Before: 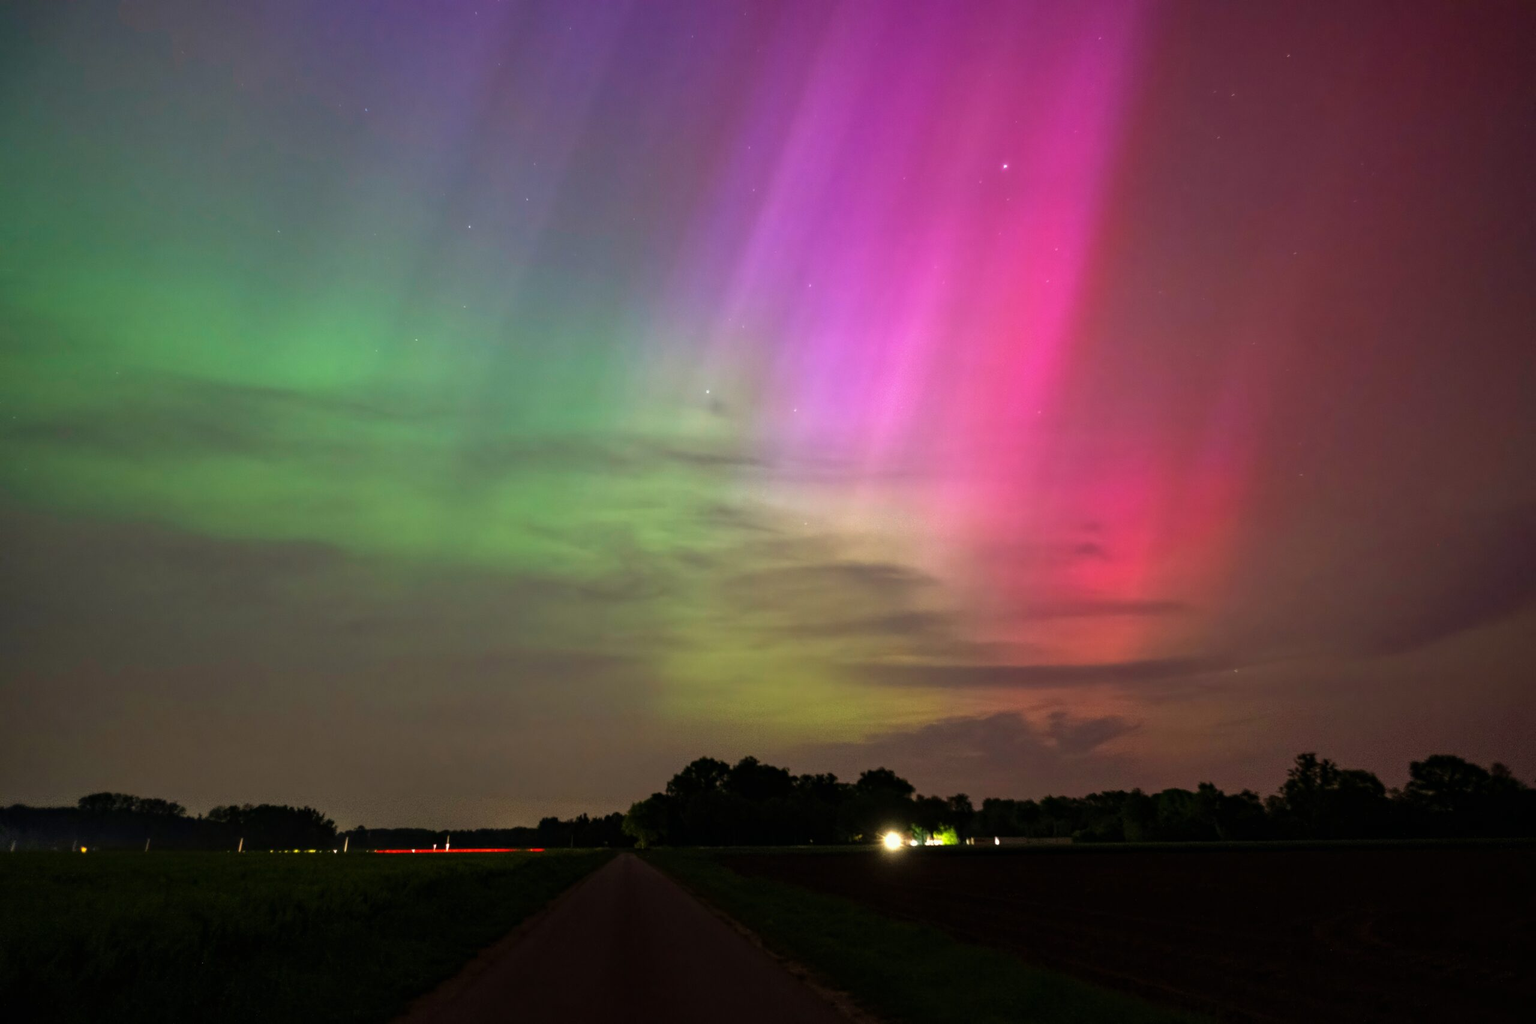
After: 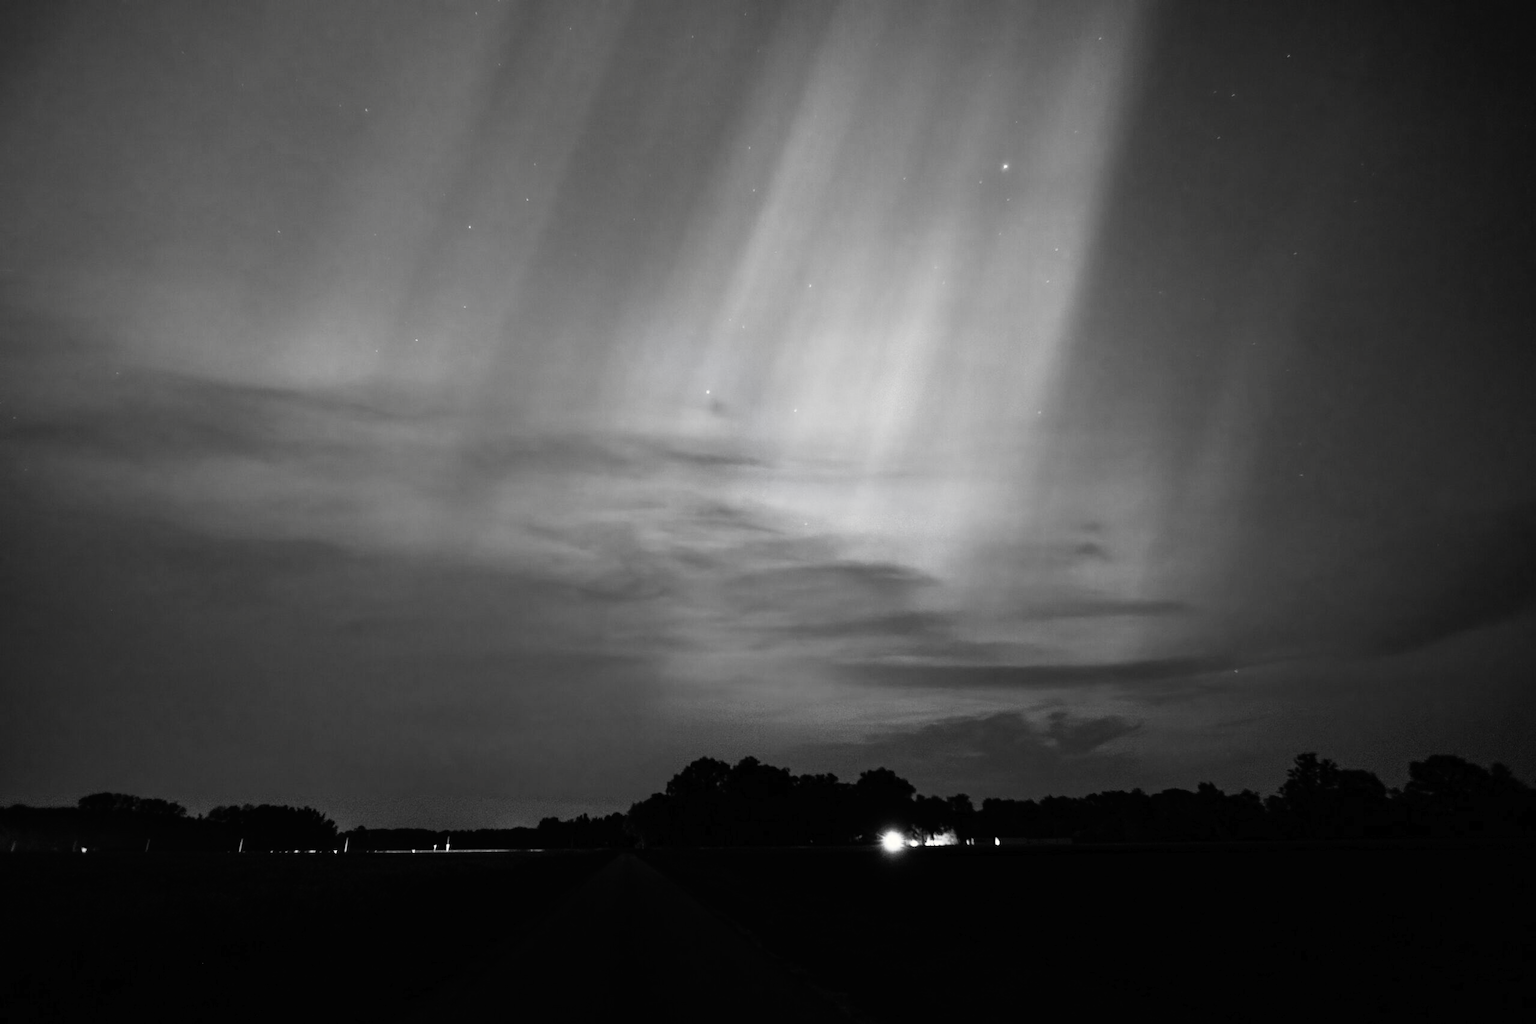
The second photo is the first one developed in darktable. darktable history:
tone curve: curves: ch0 [(0, 0) (0.003, 0.008) (0.011, 0.008) (0.025, 0.011) (0.044, 0.017) (0.069, 0.026) (0.1, 0.039) (0.136, 0.054) (0.177, 0.093) (0.224, 0.15) (0.277, 0.21) (0.335, 0.285) (0.399, 0.366) (0.468, 0.462) (0.543, 0.564) (0.623, 0.679) (0.709, 0.79) (0.801, 0.883) (0.898, 0.95) (1, 1)], preserve colors none
color look up table: target L [89.88, 87.41, 84.2, 68.49, 78.07, 62.97, 62.72, 63.22, 58.38, 44.41, 21.25, 200.82, 80.97, 73.19, 61.19, 53.39, 53.98, 55.54, 53.39, 50.17, 44.82, 32.75, 35.44, 16.59, 20.33, 100, 87.41, 83.12, 82.41, 78.43, 72.58, 63.98, 61.45, 59.41, 66.24, 54.24, 59.02, 48.31, 8.248, 15.63, 15.63, 101.64, 101.31, 87.41, 76.37, 62.21, 37.41, 30.88, 4.324], target a [0, -0.001, 0, 0, -0.002, 0.001 ×4, 0, 0, 0, -0.002, 0.001 ×8, 0, 0.001, 0, 0, -0.653, -0.001, -0.001, -0.002, 0, 0, 0, 0.001, 0, 0.001, 0.001, 0, 0.001, 0, 0, 0, 0.001, 0.001, -0.001, 0.001 ×4, 0], target b [0.001, 0.002, 0.002, 0.001, 0.023, -0.005 ×4, -0.001, -0.002, -0.001, 0.024, -0.005, -0.005, -0.004, -0.004, -0.005, -0.004, -0.005, -0.001, -0.002, -0.005, -0.002, -0.002, 8.393, 0.002, 0.002, 0.024, 0.002, 0.002, 0.001, -0.005, 0.001, -0.005, -0.005, 0.001, -0.005, -0.002 ×5, 0.002, -0.005, -0.005, -0.004, -0.005, -0.001], num patches 49
